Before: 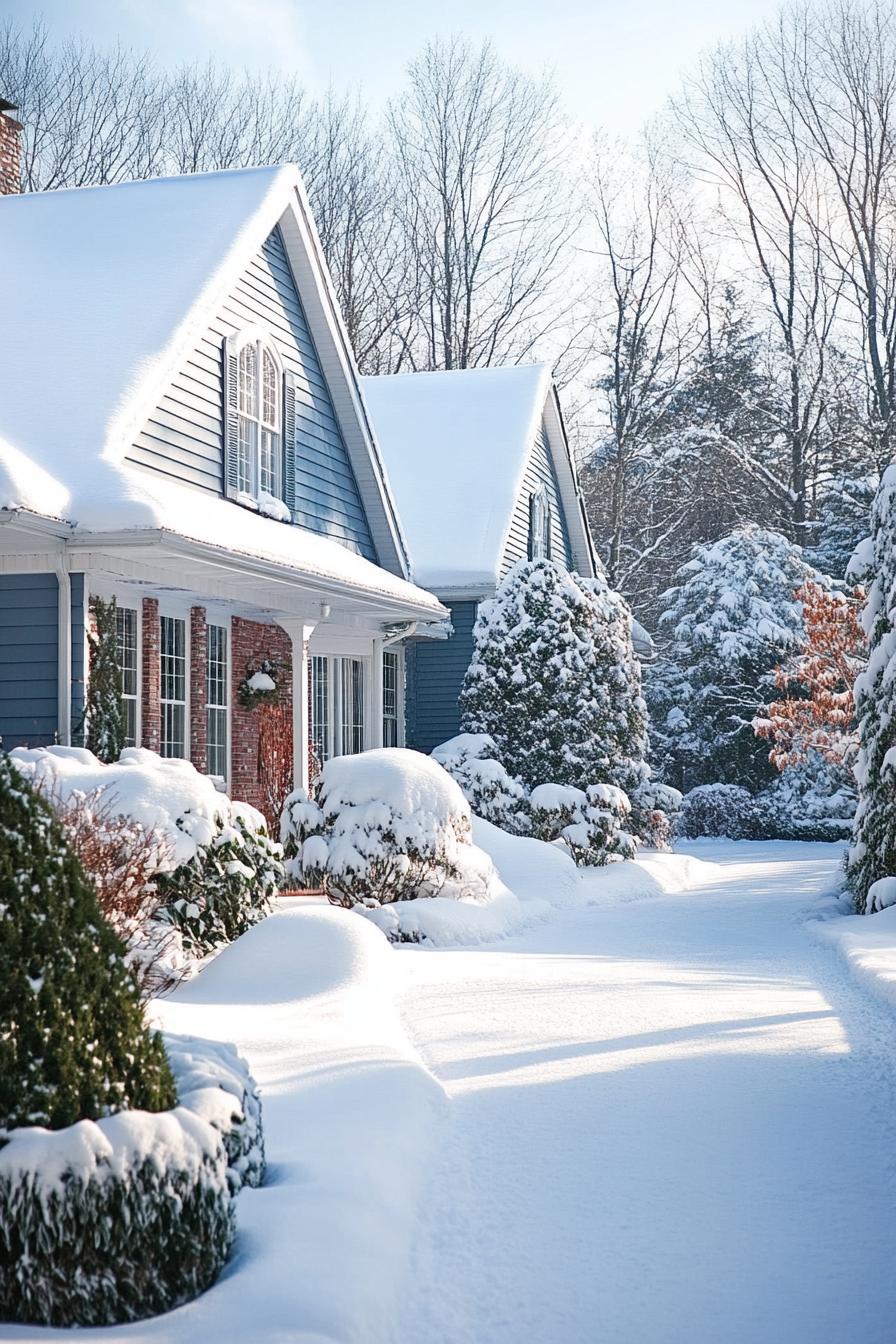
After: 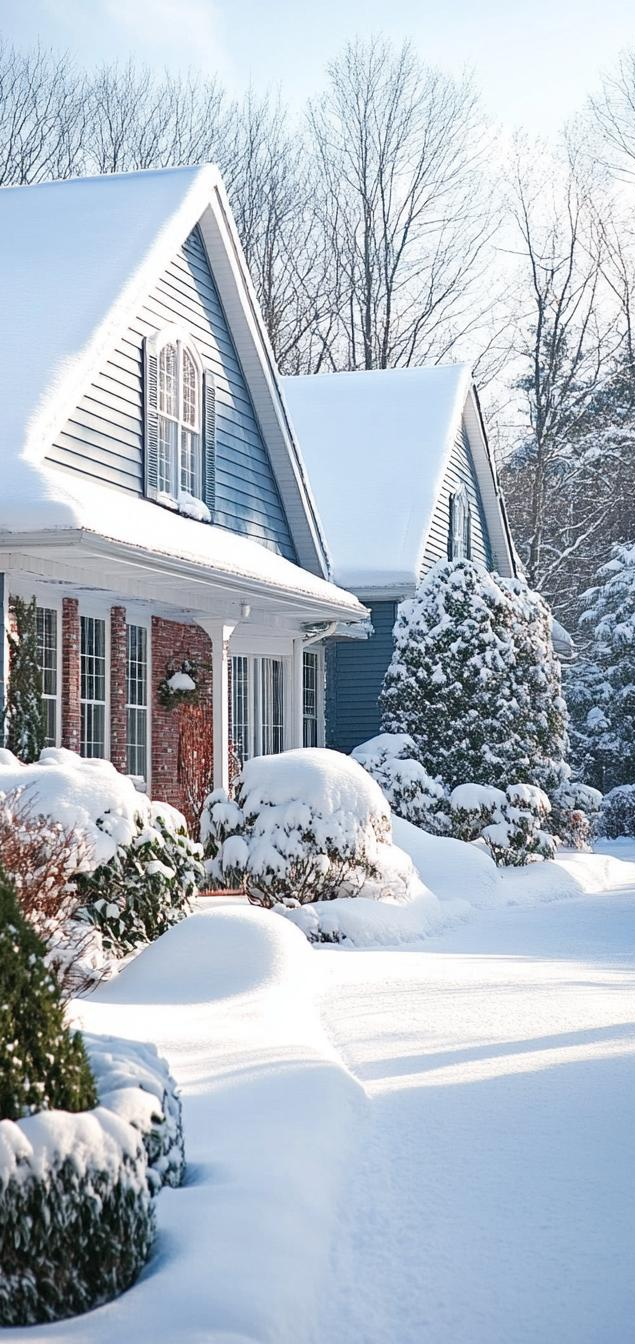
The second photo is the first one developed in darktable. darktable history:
crop and rotate: left 8.981%, right 20.144%
